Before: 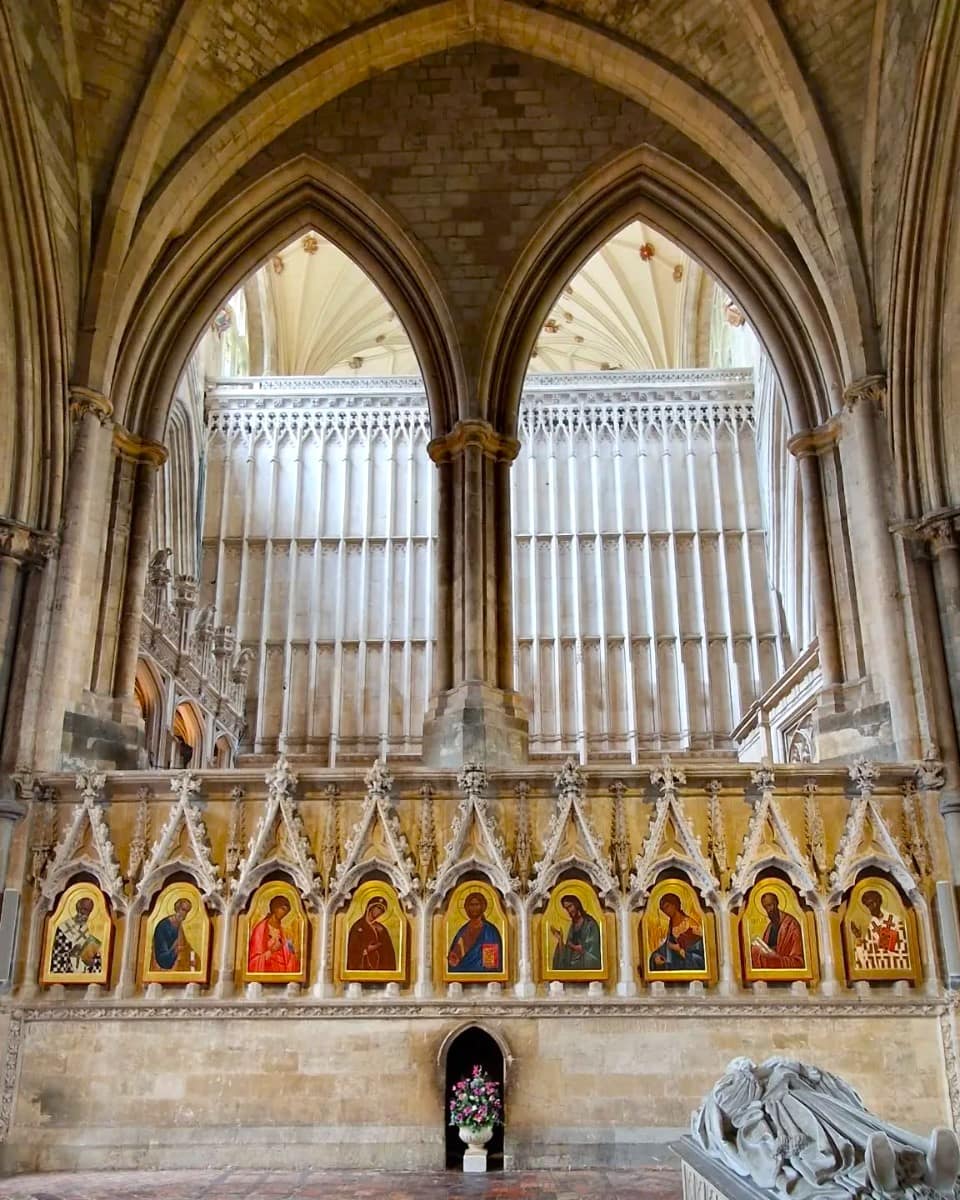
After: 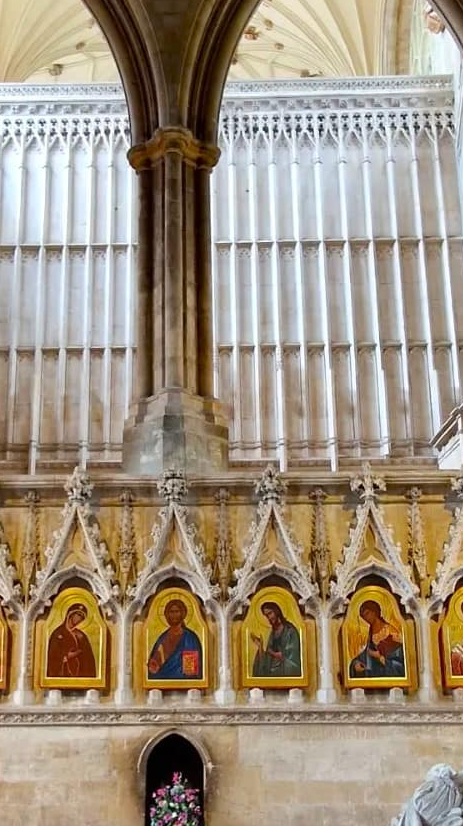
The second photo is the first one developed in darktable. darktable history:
crop: left 31.319%, top 24.487%, right 20.419%, bottom 6.574%
